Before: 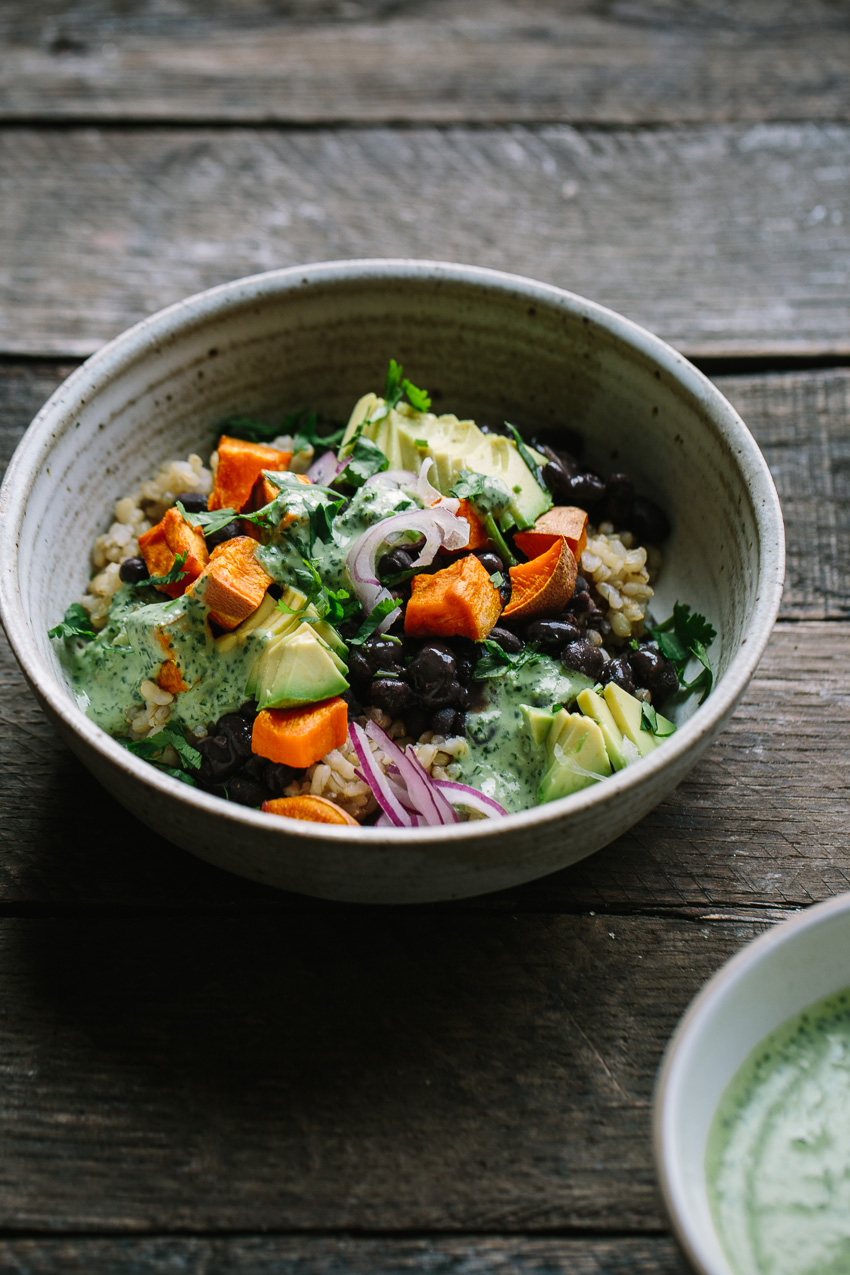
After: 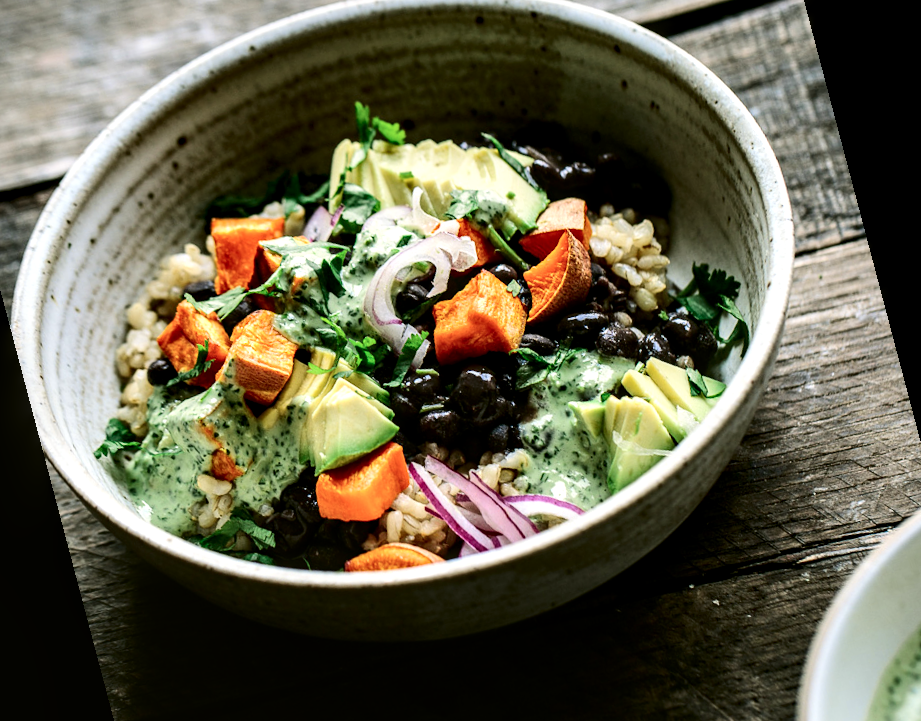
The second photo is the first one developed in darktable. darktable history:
tone curve: curves: ch0 [(0, 0.023) (0.087, 0.065) (0.184, 0.168) (0.45, 0.54) (0.57, 0.683) (0.722, 0.825) (0.877, 0.948) (1, 1)]; ch1 [(0, 0) (0.388, 0.369) (0.447, 0.447) (0.505, 0.5) (0.534, 0.528) (0.573, 0.583) (0.663, 0.68) (1, 1)]; ch2 [(0, 0) (0.314, 0.223) (0.427, 0.405) (0.492, 0.505) (0.531, 0.55) (0.589, 0.599) (1, 1)], color space Lab, independent channels, preserve colors none
local contrast: detail 135%, midtone range 0.75
rotate and perspective: rotation -14.8°, crop left 0.1, crop right 0.903, crop top 0.25, crop bottom 0.748
